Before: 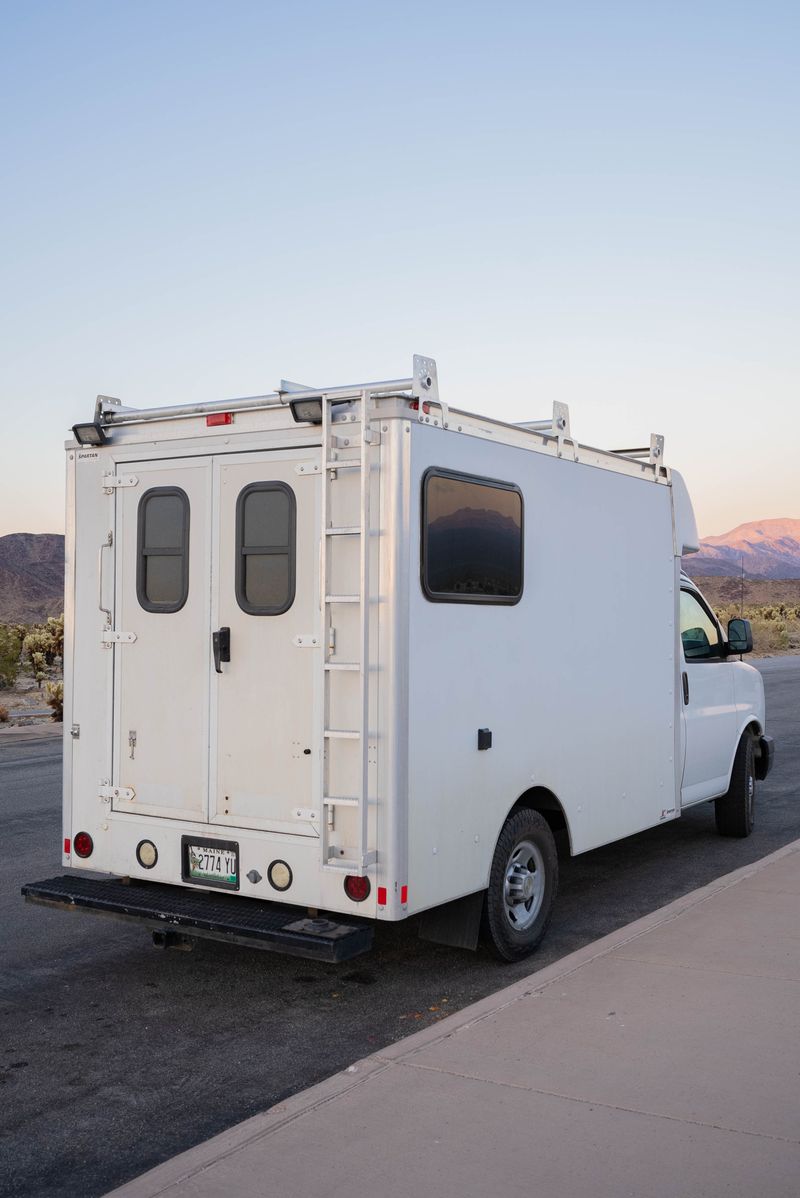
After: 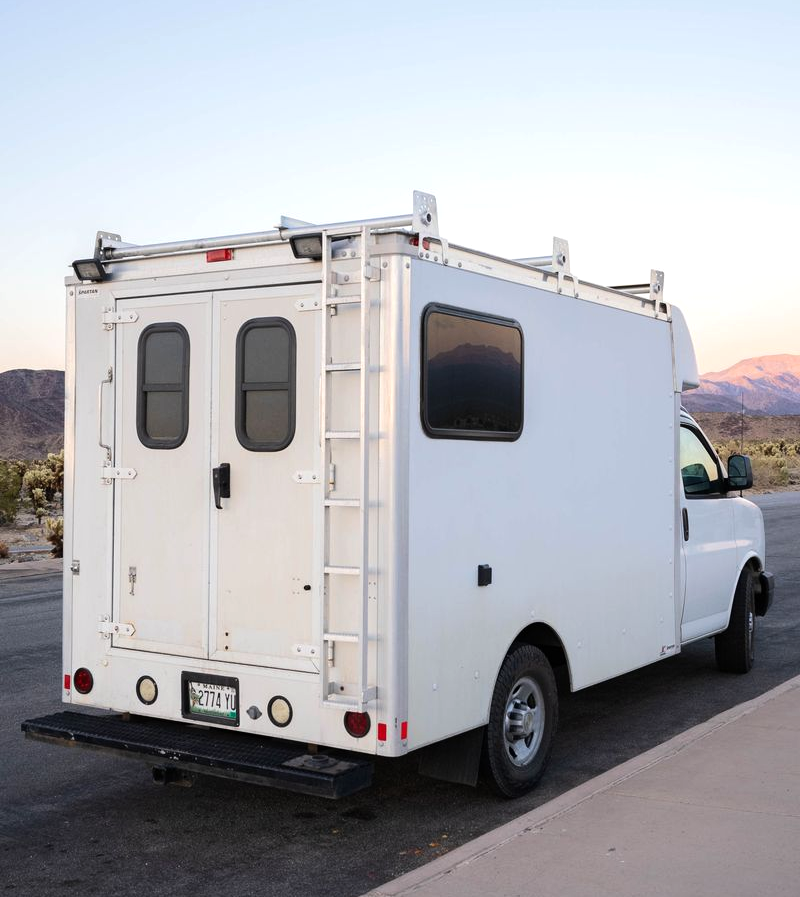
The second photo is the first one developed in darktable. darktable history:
tone equalizer: -8 EV -0.405 EV, -7 EV -0.396 EV, -6 EV -0.345 EV, -5 EV -0.201 EV, -3 EV 0.255 EV, -2 EV 0.32 EV, -1 EV 0.363 EV, +0 EV 0.392 EV, edges refinement/feathering 500, mask exposure compensation -1.57 EV, preserve details no
crop: top 13.75%, bottom 11.366%
